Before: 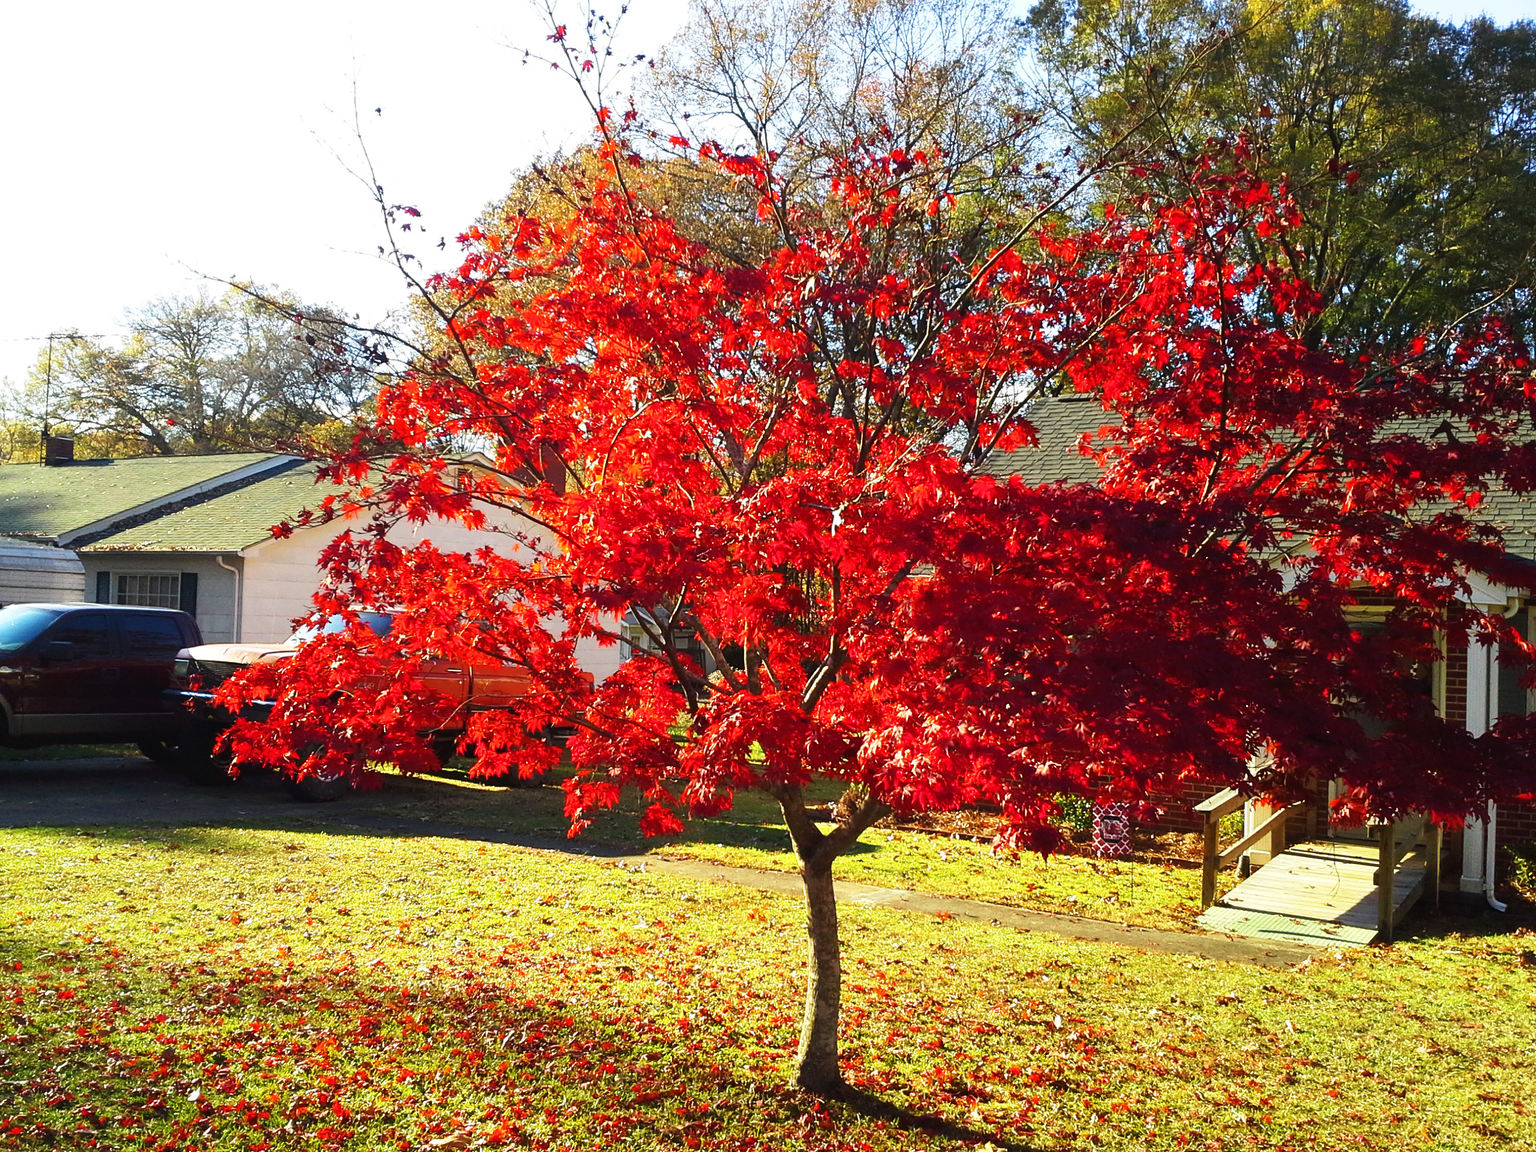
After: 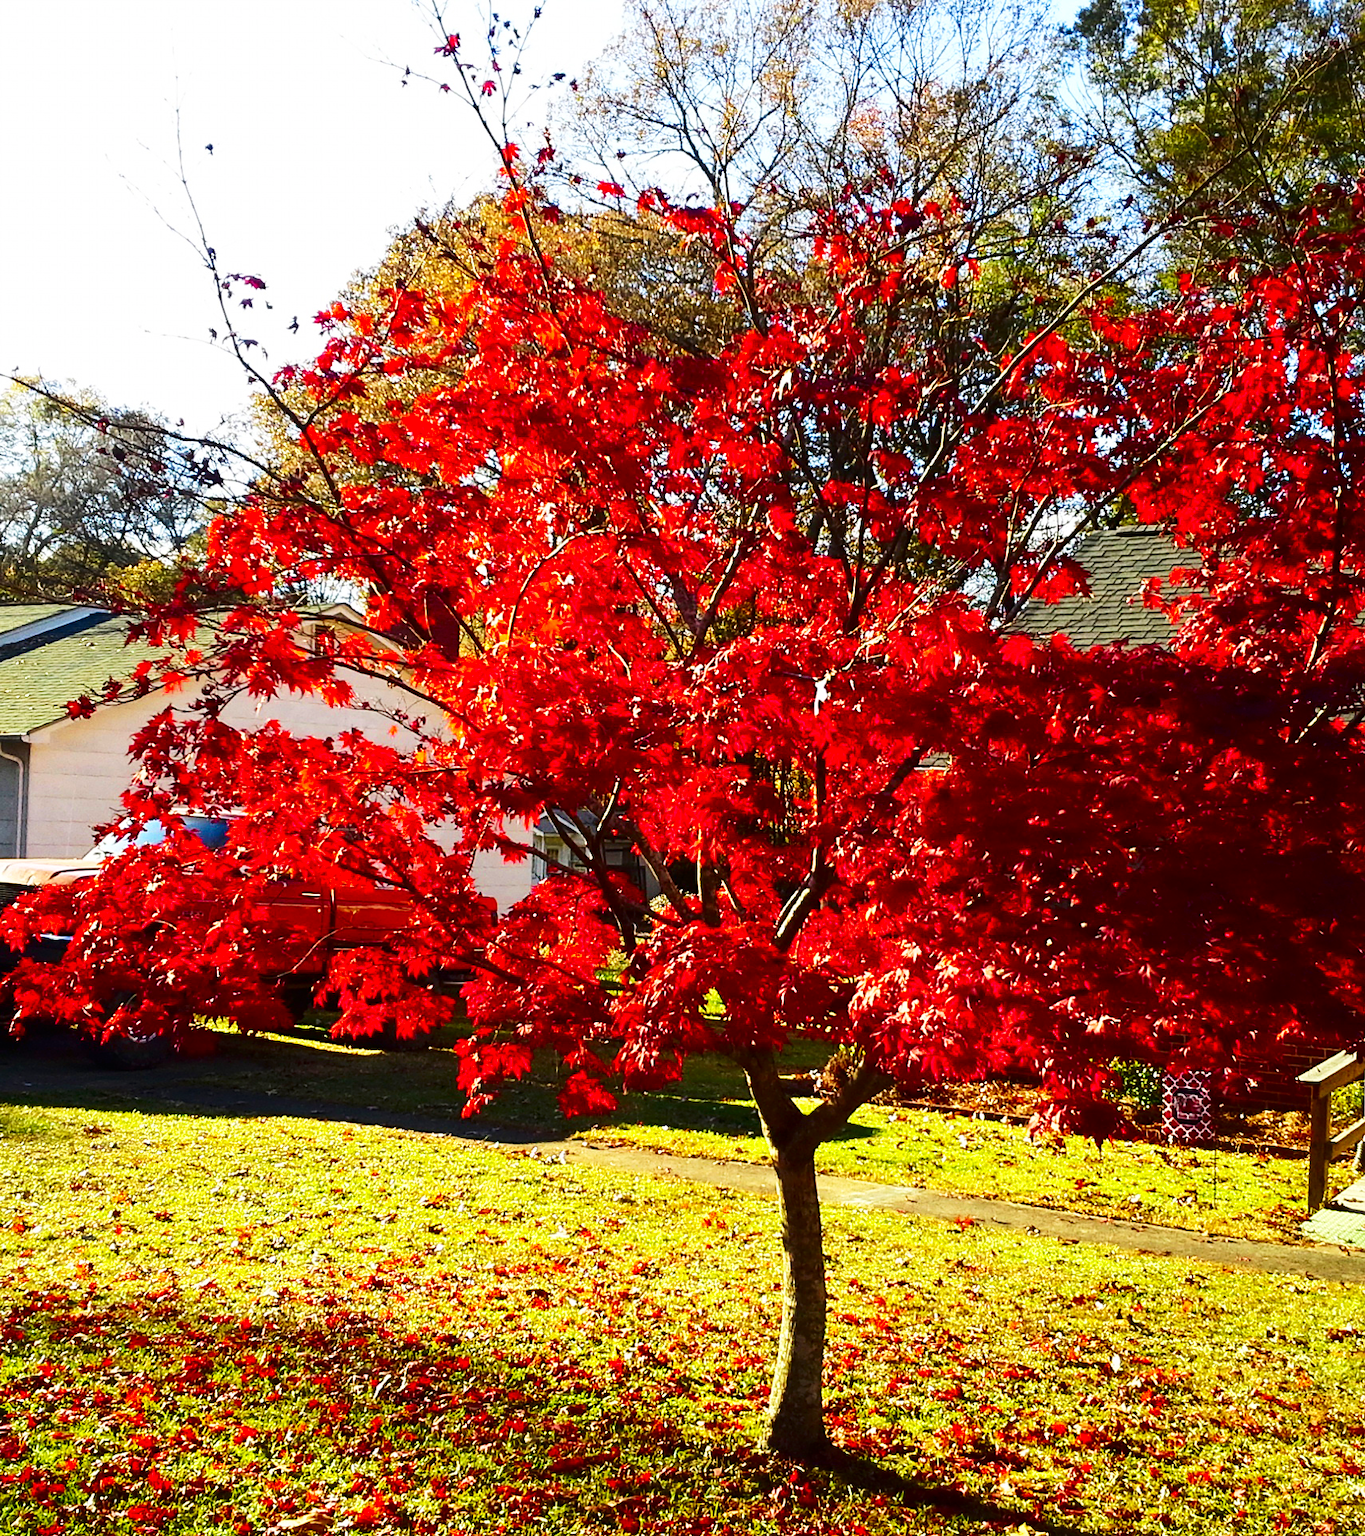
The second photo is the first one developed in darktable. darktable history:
contrast brightness saturation: contrast 0.19, brightness -0.11, saturation 0.21
crop and rotate: left 14.436%, right 18.898%
